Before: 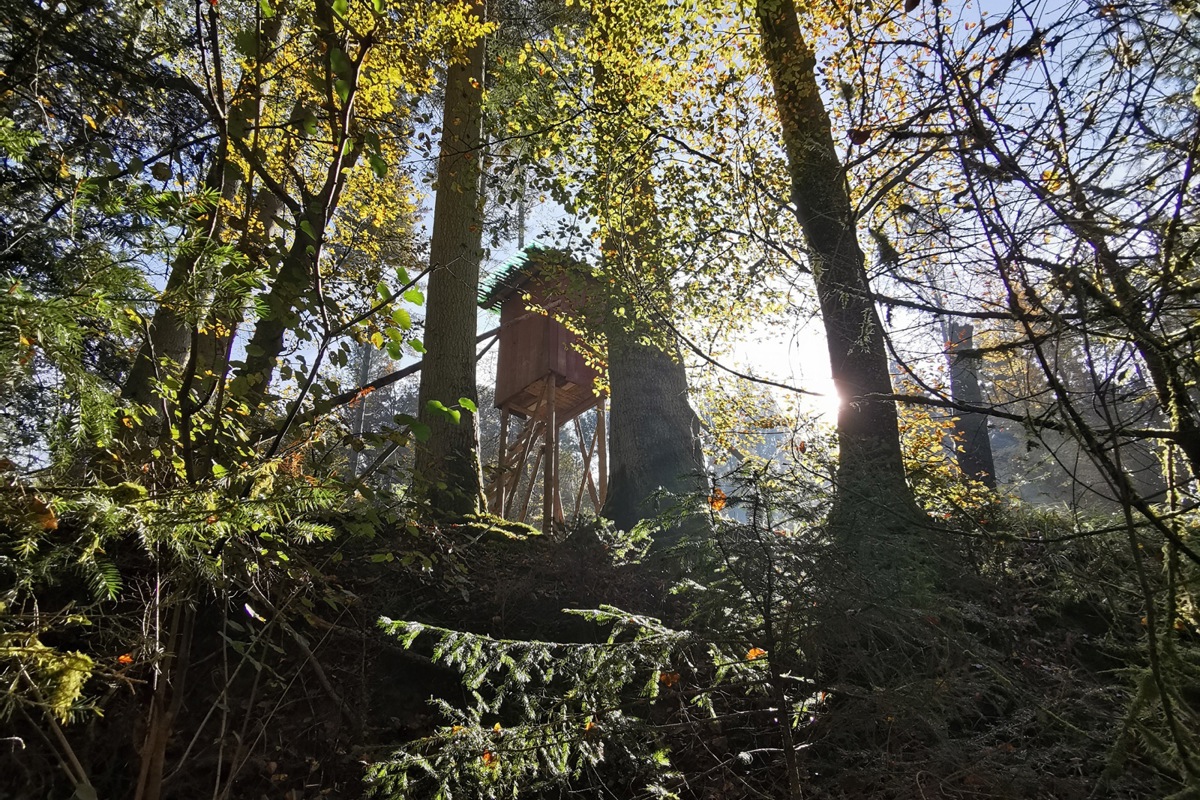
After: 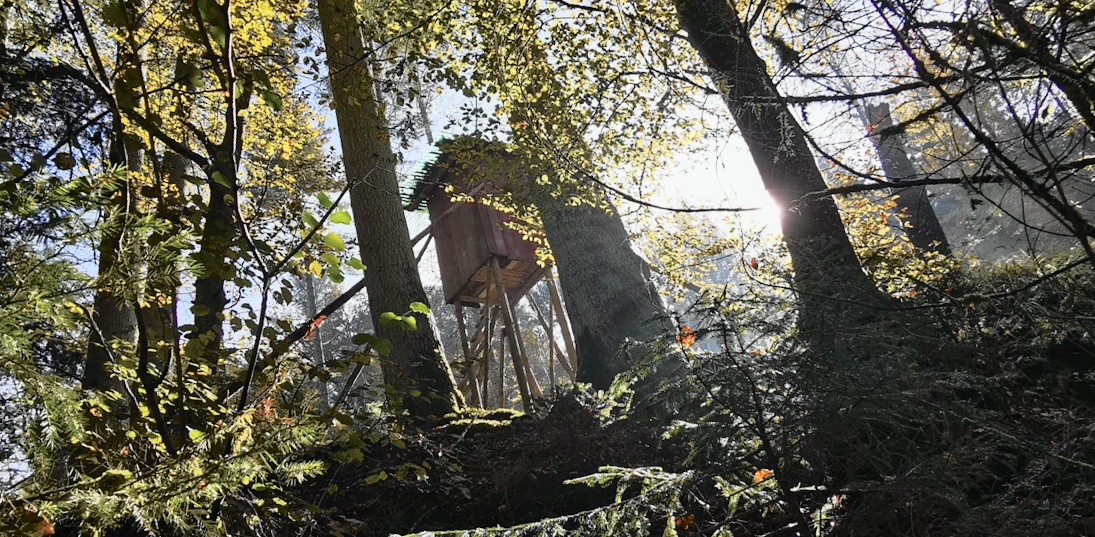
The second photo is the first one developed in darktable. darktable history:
rotate and perspective: rotation -14.8°, crop left 0.1, crop right 0.903, crop top 0.25, crop bottom 0.748
tone curve: curves: ch0 [(0, 0.009) (0.105, 0.08) (0.195, 0.18) (0.283, 0.316) (0.384, 0.434) (0.485, 0.531) (0.638, 0.69) (0.81, 0.872) (1, 0.977)]; ch1 [(0, 0) (0.161, 0.092) (0.35, 0.33) (0.379, 0.401) (0.456, 0.469) (0.502, 0.5) (0.525, 0.514) (0.586, 0.617) (0.635, 0.655) (1, 1)]; ch2 [(0, 0) (0.371, 0.362) (0.437, 0.437) (0.48, 0.49) (0.53, 0.515) (0.56, 0.571) (0.622, 0.606) (1, 1)], color space Lab, independent channels, preserve colors none
